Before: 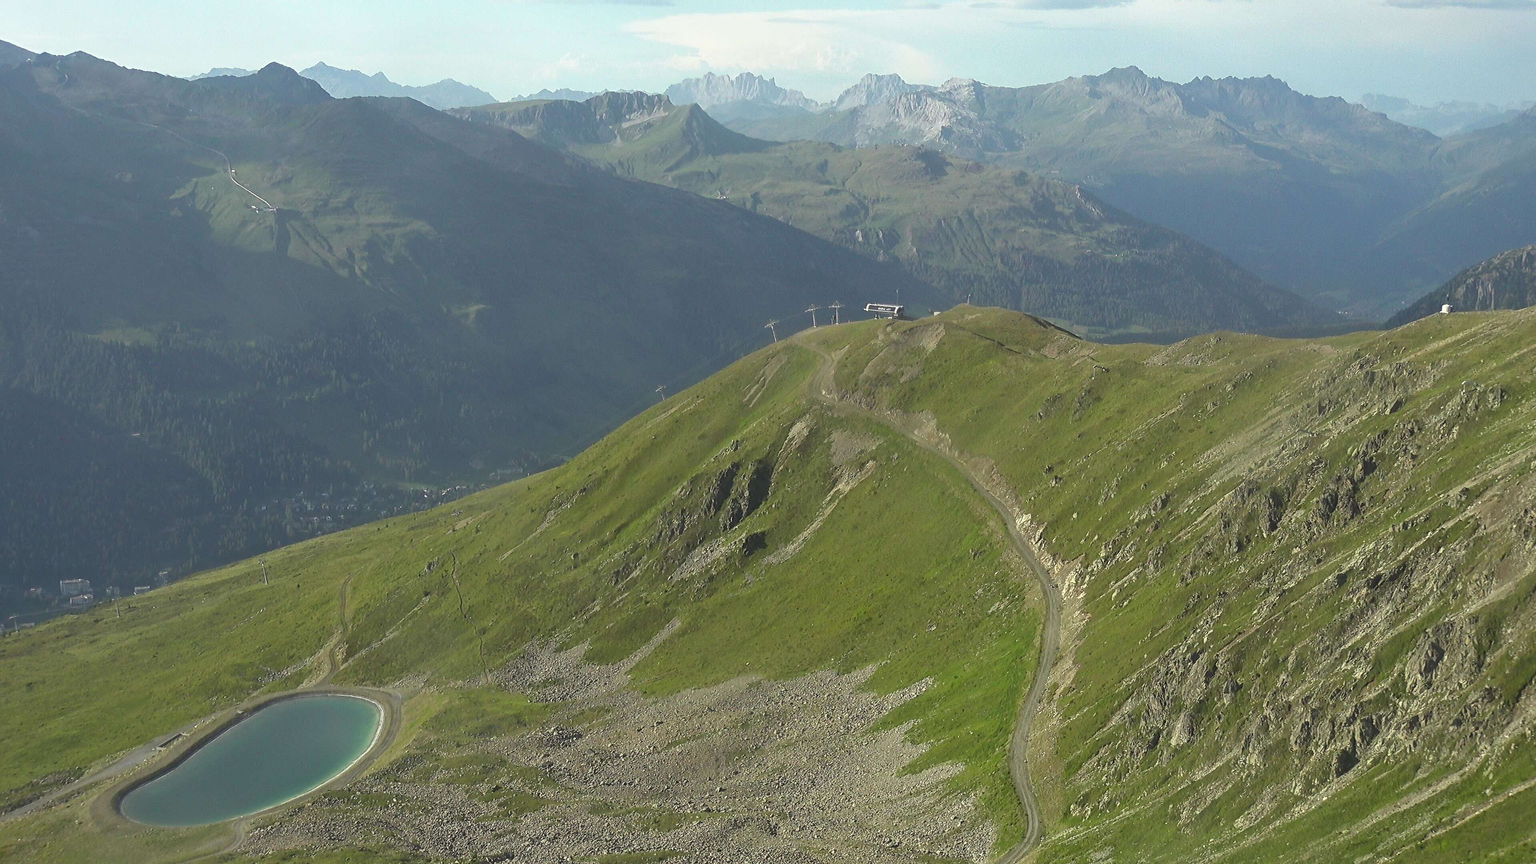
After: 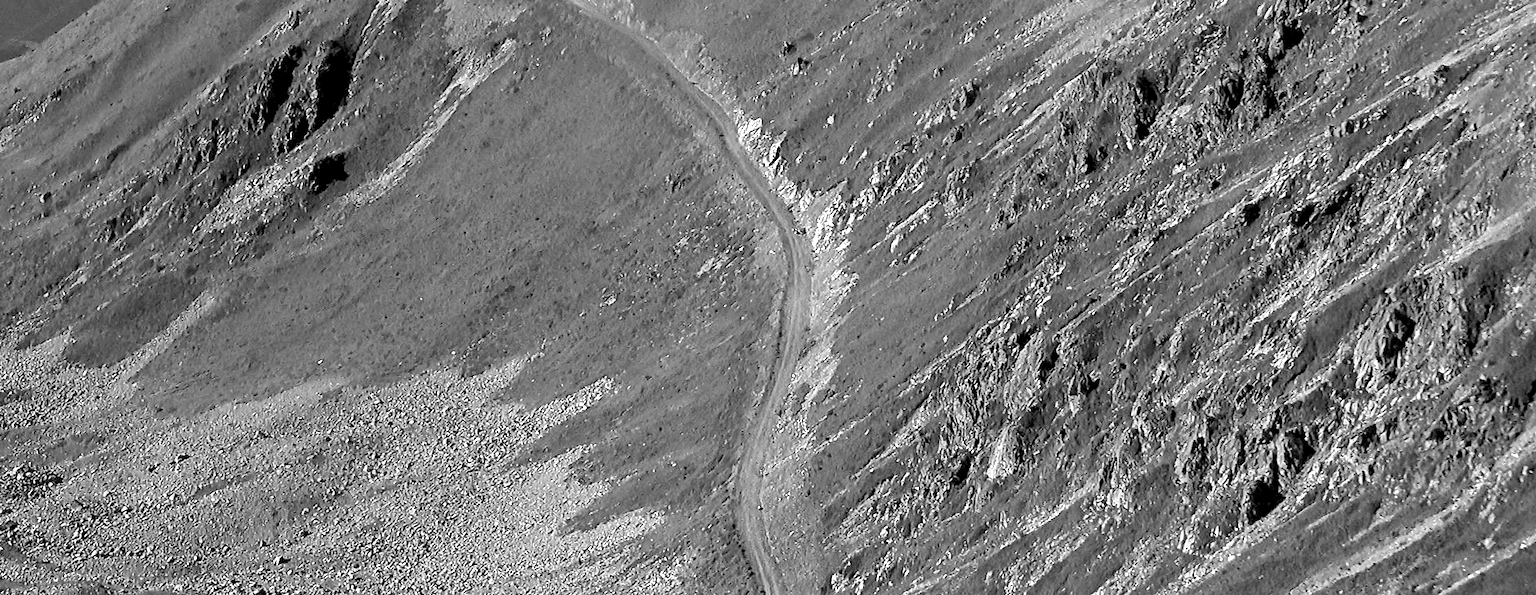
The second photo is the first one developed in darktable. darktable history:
rgb levels: levels [[0.029, 0.461, 0.922], [0, 0.5, 1], [0, 0.5, 1]]
tone equalizer: -8 EV -0.75 EV, -7 EV -0.7 EV, -6 EV -0.6 EV, -5 EV -0.4 EV, -3 EV 0.4 EV, -2 EV 0.6 EV, -1 EV 0.7 EV, +0 EV 0.75 EV, edges refinement/feathering 500, mask exposure compensation -1.57 EV, preserve details no
crop and rotate: left 35.509%, top 50.238%, bottom 4.934%
rotate and perspective: rotation -1°, crop left 0.011, crop right 0.989, crop top 0.025, crop bottom 0.975
monochrome: size 1
